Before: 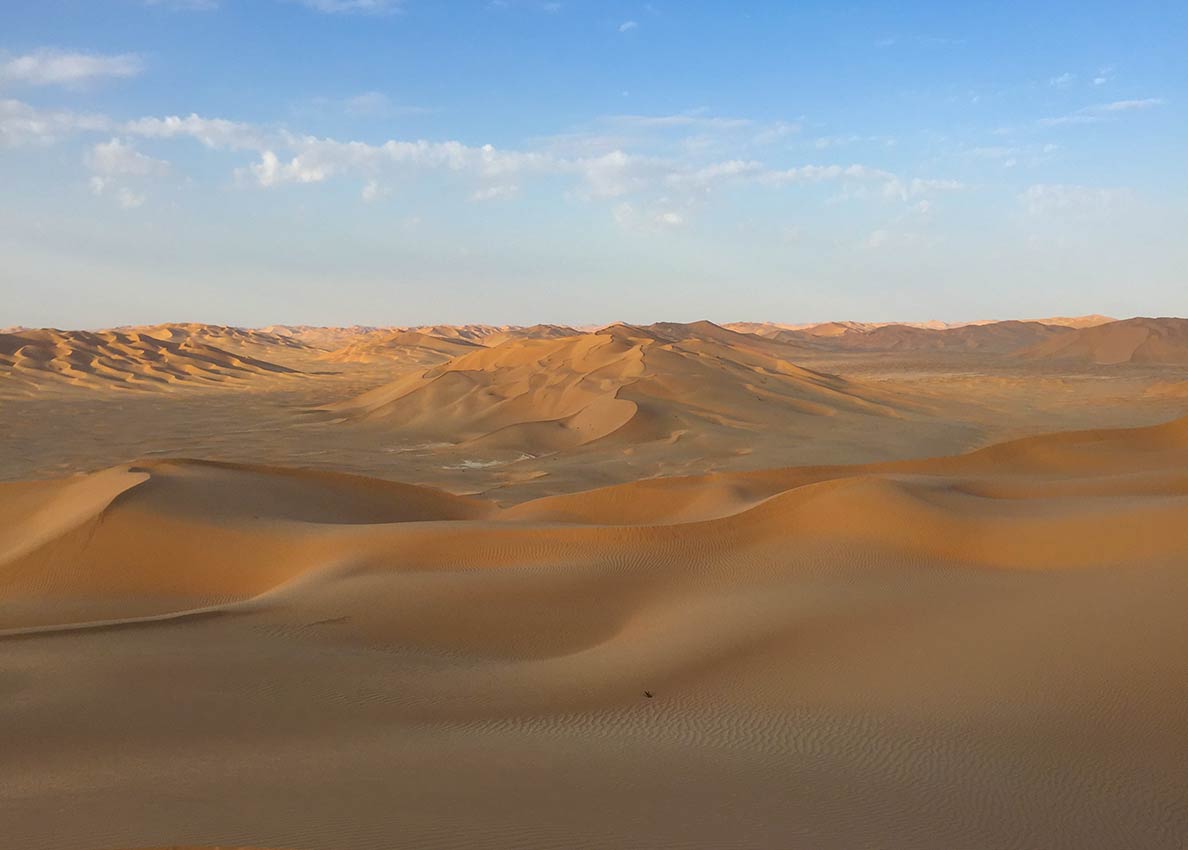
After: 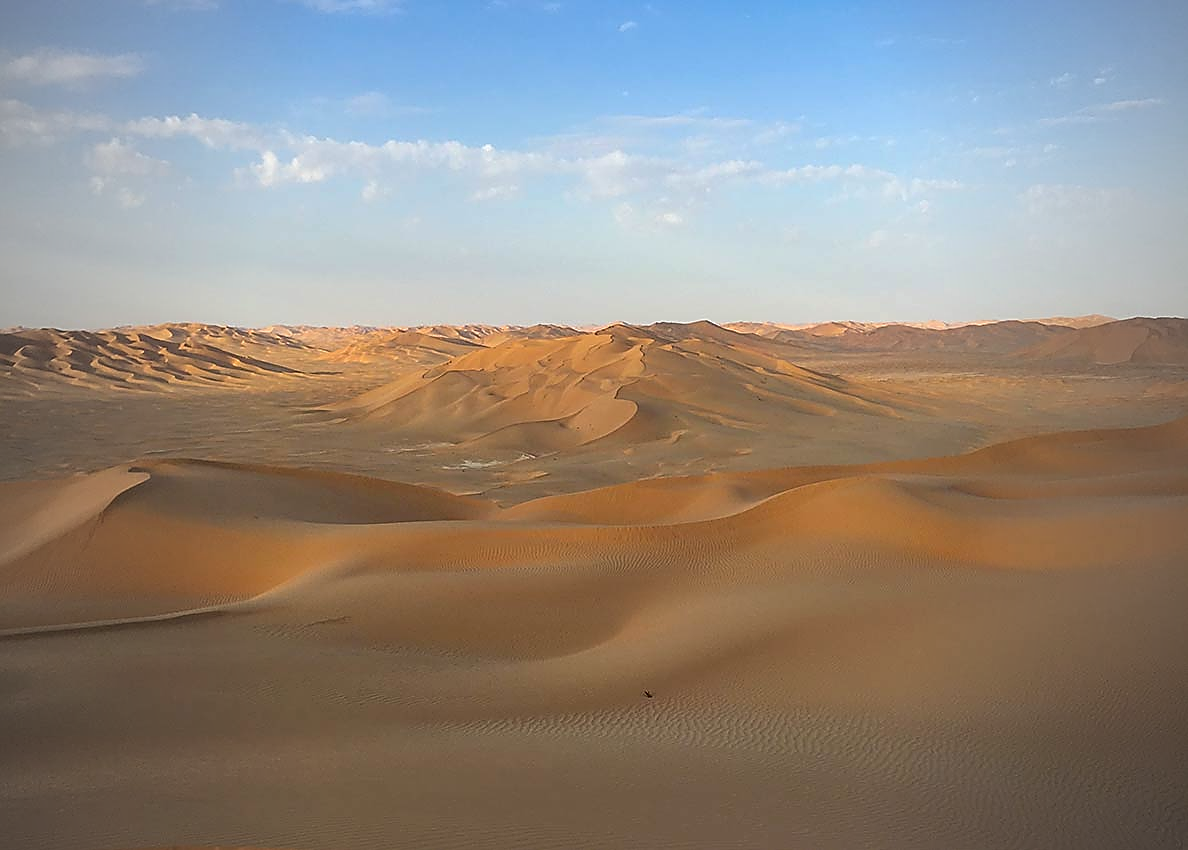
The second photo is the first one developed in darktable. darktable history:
vignetting: fall-off start 97%, fall-off radius 100%, width/height ratio 0.609, unbound false
exposure: exposure 0.131 EV, compensate highlight preservation false
sharpen: radius 1.4, amount 1.25, threshold 0.7
